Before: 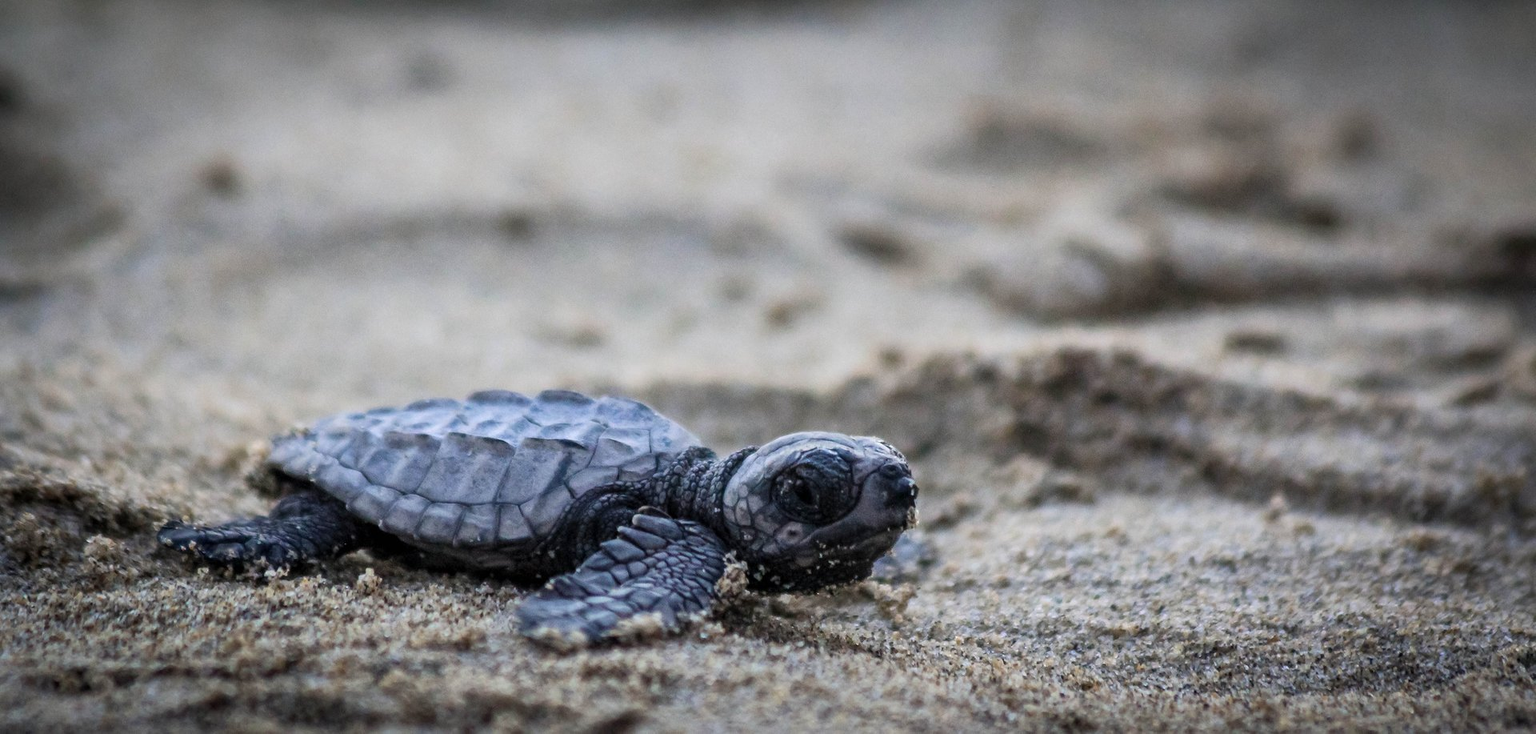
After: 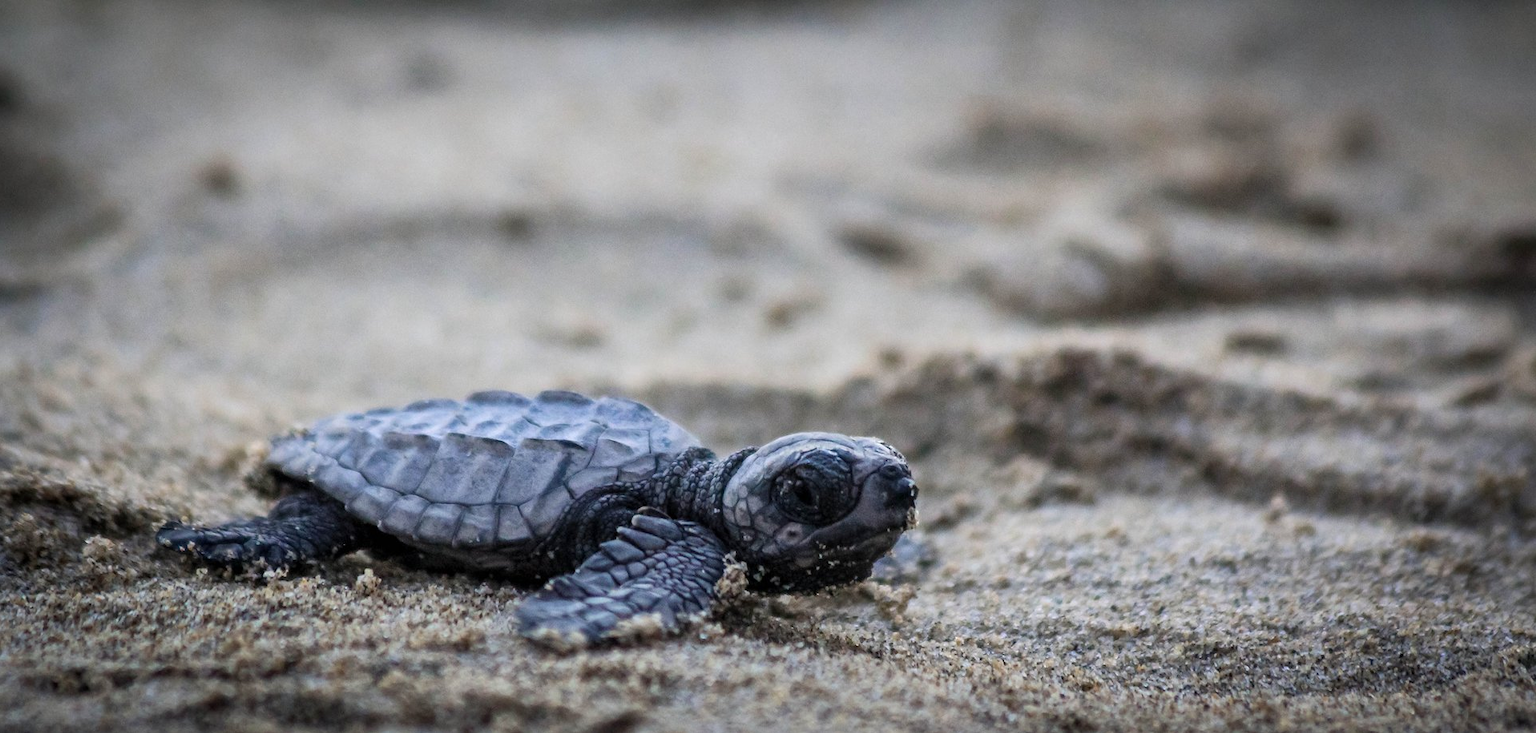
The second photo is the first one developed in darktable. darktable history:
base curve: exposure shift 0, preserve colors none
crop and rotate: left 0.126%
